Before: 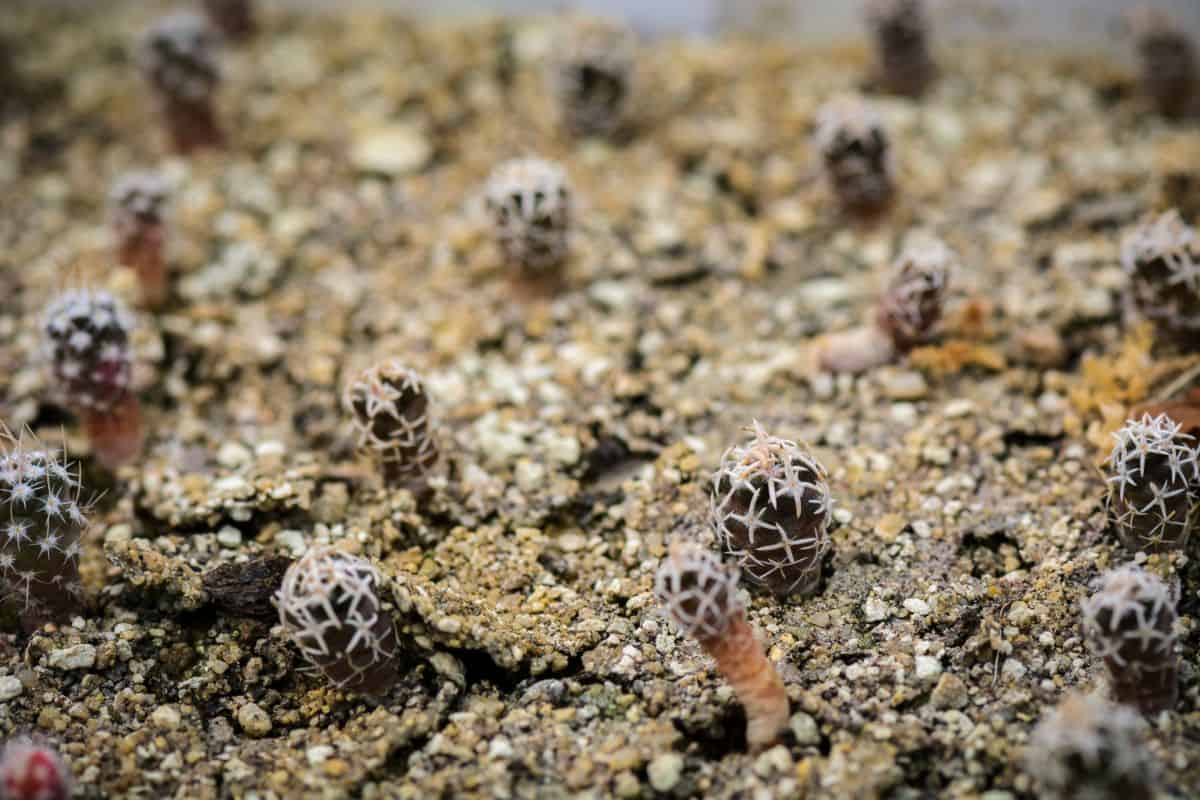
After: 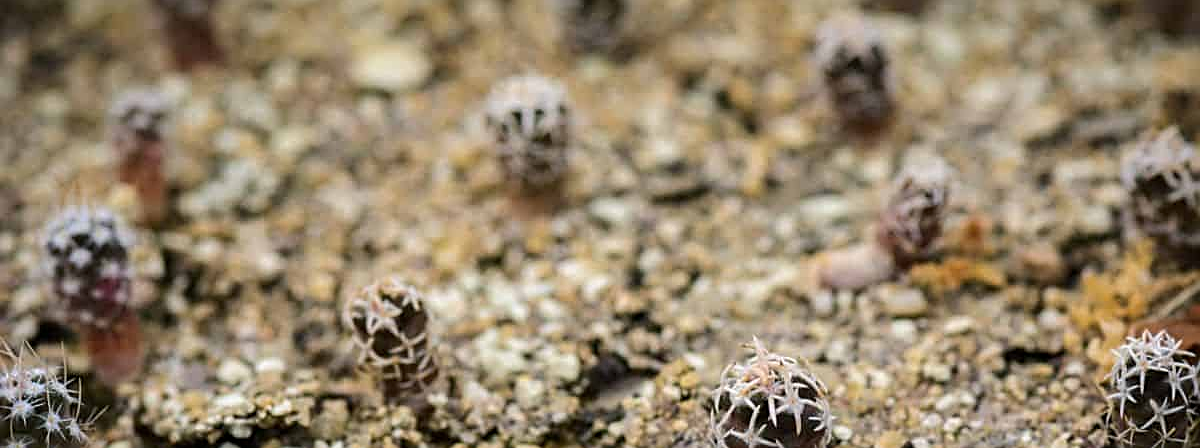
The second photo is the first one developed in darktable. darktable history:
sharpen: amount 0.587
crop and rotate: top 10.421%, bottom 33.516%
